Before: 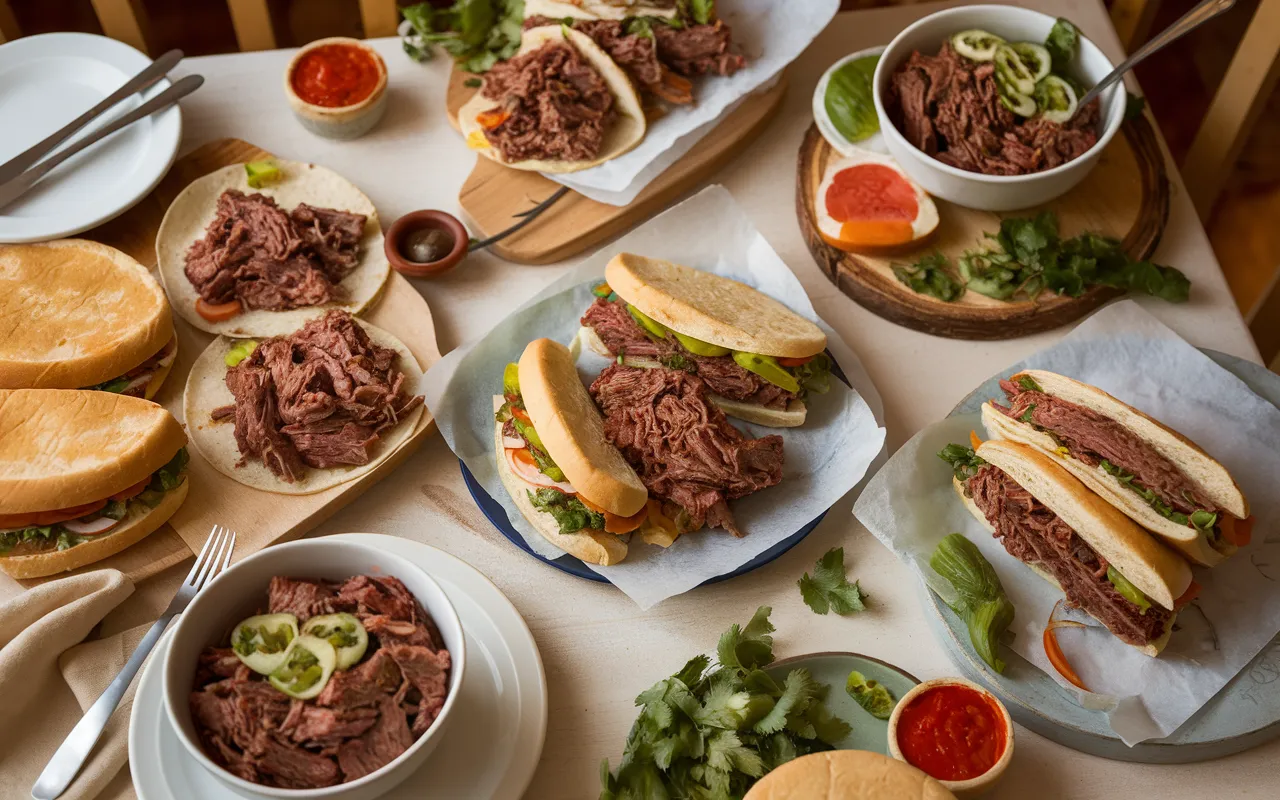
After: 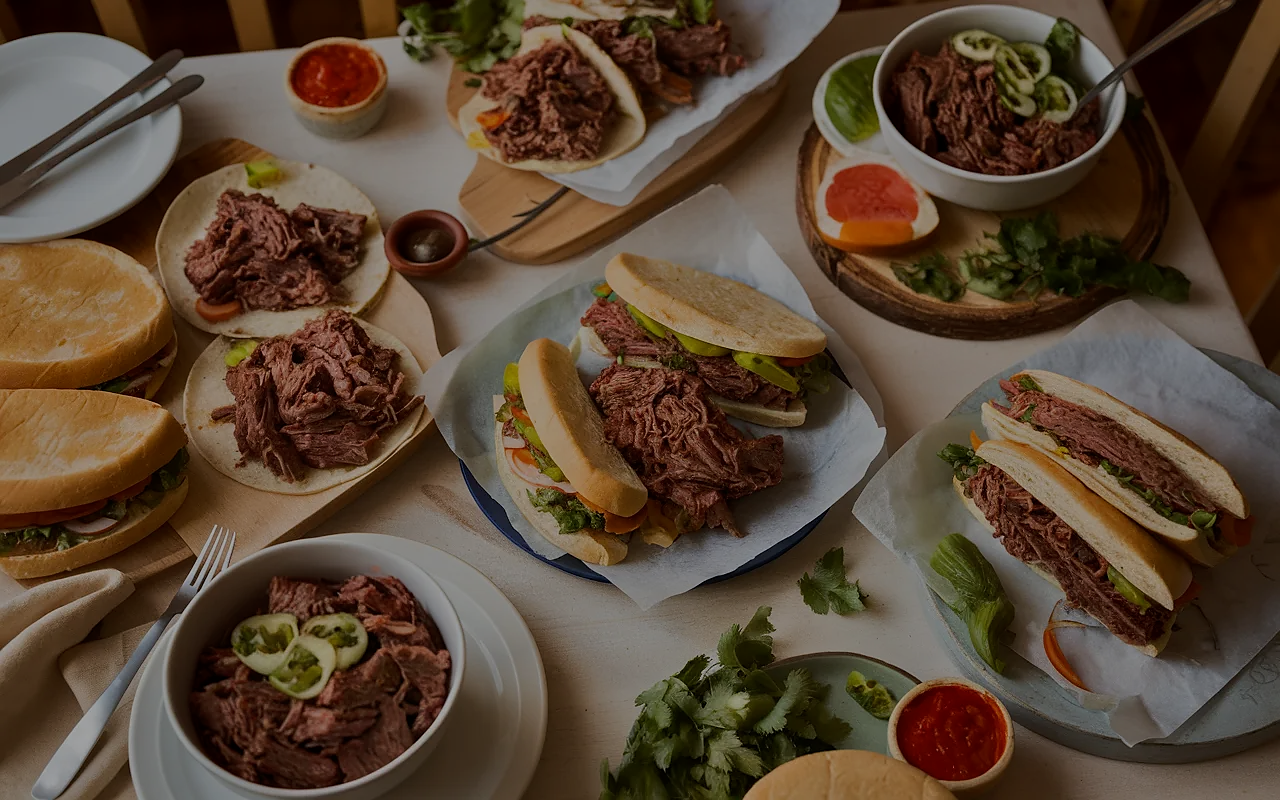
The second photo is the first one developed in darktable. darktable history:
sharpen: radius 0.969, amount 0.604
tone equalizer: -8 EV -2 EV, -7 EV -2 EV, -6 EV -2 EV, -5 EV -2 EV, -4 EV -2 EV, -3 EV -2 EV, -2 EV -2 EV, -1 EV -1.63 EV, +0 EV -2 EV
exposure: black level correction 0.001, exposure 0.5 EV, compensate exposure bias true, compensate highlight preservation false
